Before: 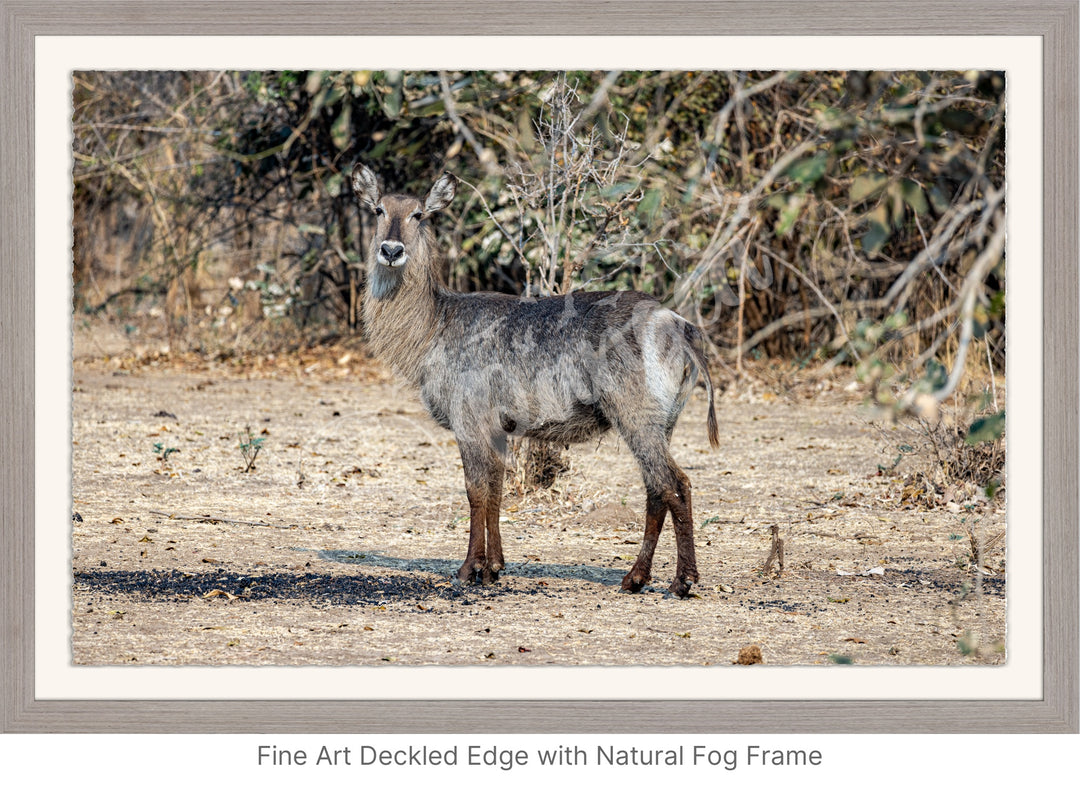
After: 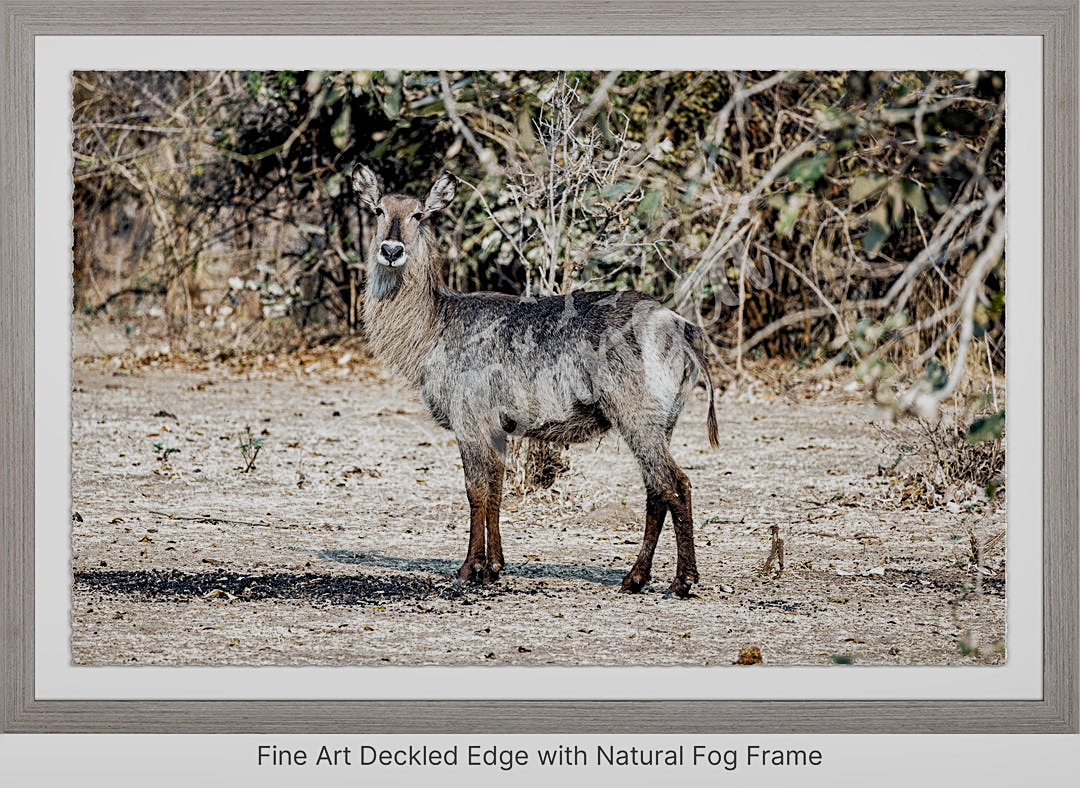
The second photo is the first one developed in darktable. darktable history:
filmic rgb: black relative exposure -7.65 EV, white relative exposure 3.97 EV, hardness 4.01, contrast 1.099, highlights saturation mix -28.65%, add noise in highlights 0.001, preserve chrominance no, color science v3 (2019), use custom middle-gray values true, contrast in highlights soft
shadows and highlights: low approximation 0.01, soften with gaussian
sharpen: on, module defaults
local contrast: mode bilateral grid, contrast 20, coarseness 50, detail 119%, midtone range 0.2
